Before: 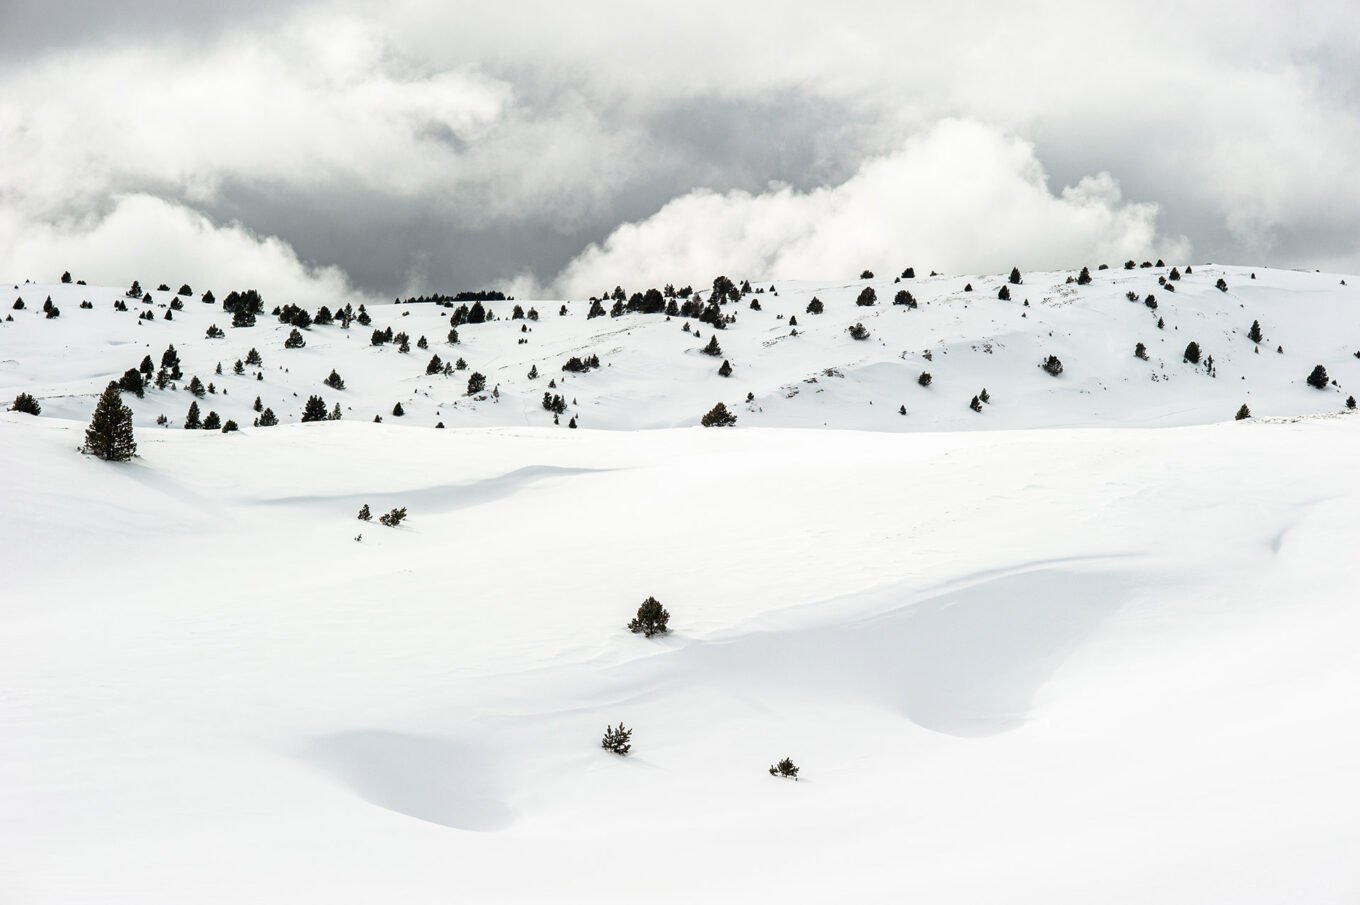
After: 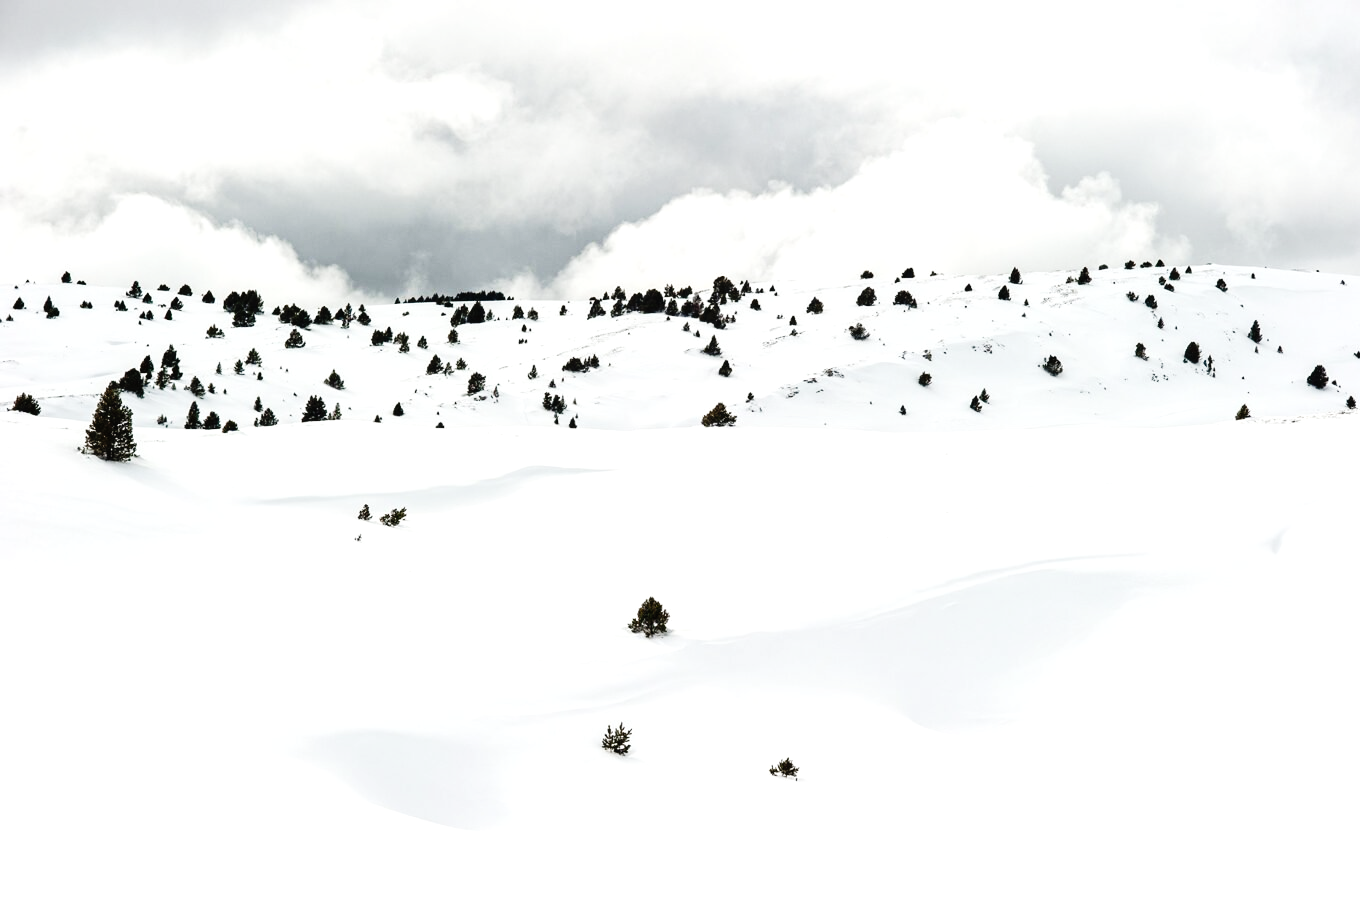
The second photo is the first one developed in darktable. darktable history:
shadows and highlights: shadows 74.63, highlights -23.87, soften with gaussian
exposure: exposure 0.457 EV, compensate highlight preservation false
tone curve: curves: ch0 [(0, 0.014) (0.17, 0.099) (0.392, 0.438) (0.725, 0.828) (0.872, 0.918) (1, 0.981)]; ch1 [(0, 0) (0.402, 0.36) (0.489, 0.491) (0.5, 0.503) (0.515, 0.52) (0.545, 0.572) (0.615, 0.662) (0.701, 0.725) (1, 1)]; ch2 [(0, 0) (0.42, 0.458) (0.485, 0.499) (0.503, 0.503) (0.531, 0.542) (0.561, 0.594) (0.644, 0.694) (0.717, 0.753) (1, 0.991)], preserve colors none
